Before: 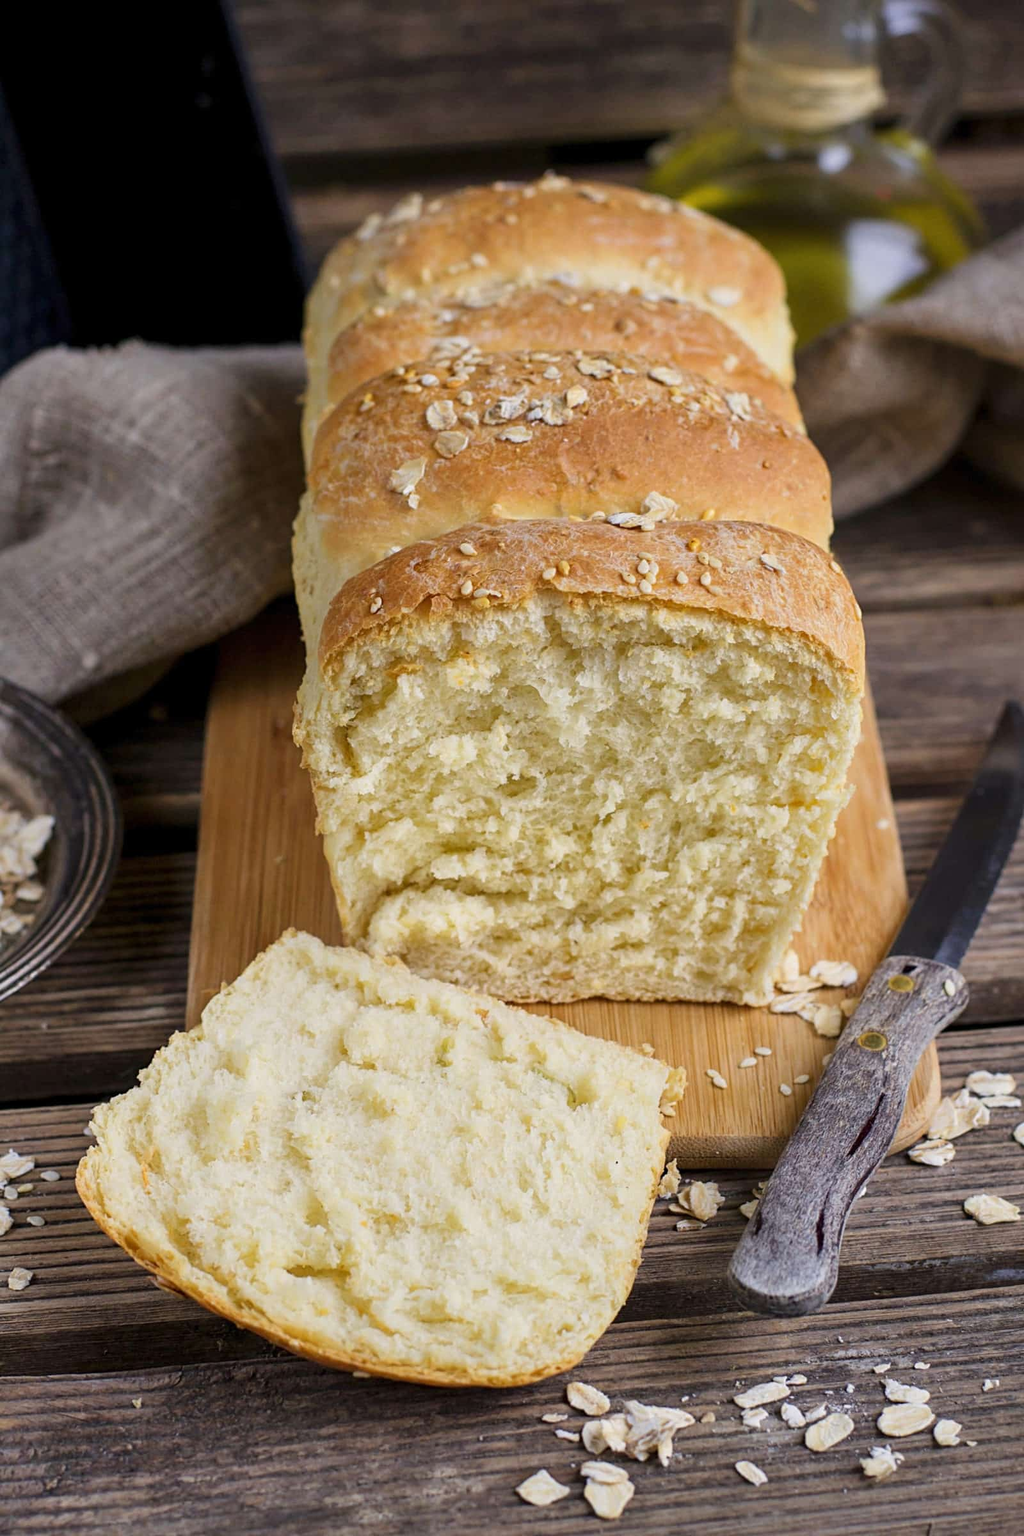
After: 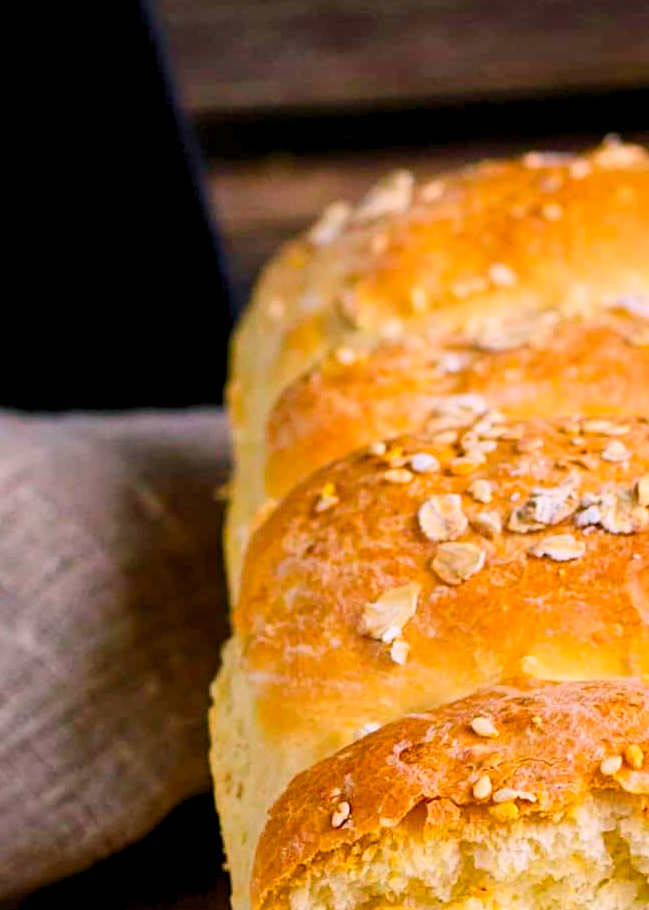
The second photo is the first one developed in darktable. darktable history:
crop: left 15.452%, top 5.459%, right 43.956%, bottom 56.62%
levels: levels [0.018, 0.493, 1]
contrast brightness saturation: contrast 0.2, brightness 0.16, saturation 0.22
color balance rgb: shadows lift › chroma 2%, shadows lift › hue 217.2°, power › chroma 0.25%, power › hue 60°, highlights gain › chroma 1.5%, highlights gain › hue 309.6°, global offset › luminance -0.25%, perceptual saturation grading › global saturation 15%, global vibrance 15%
